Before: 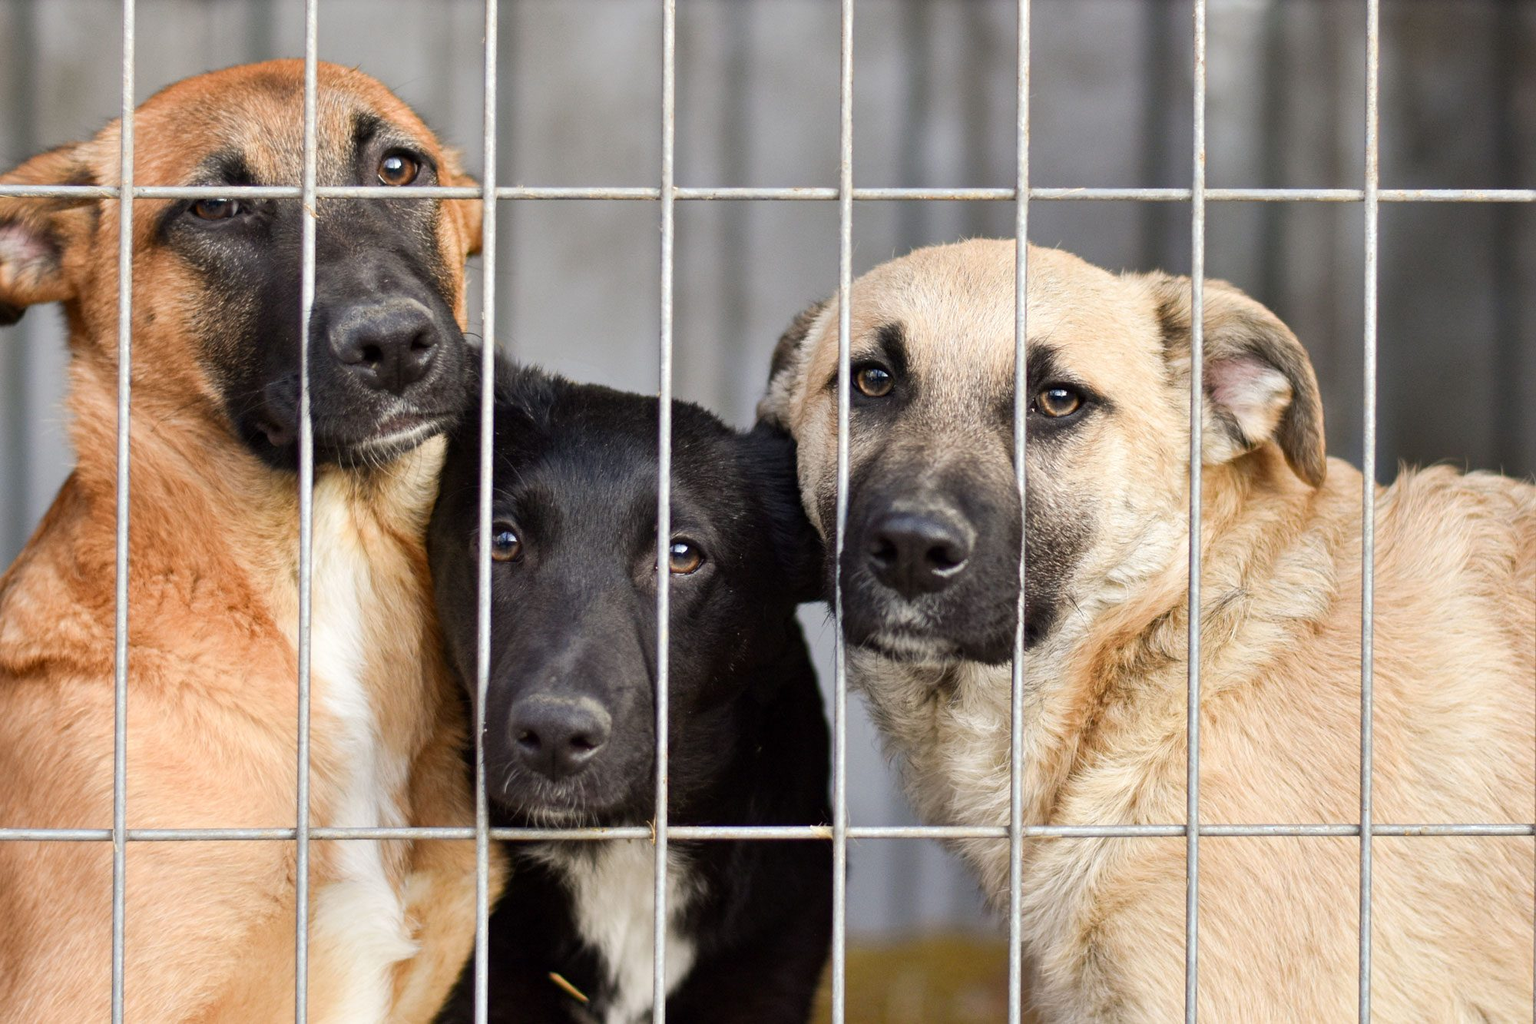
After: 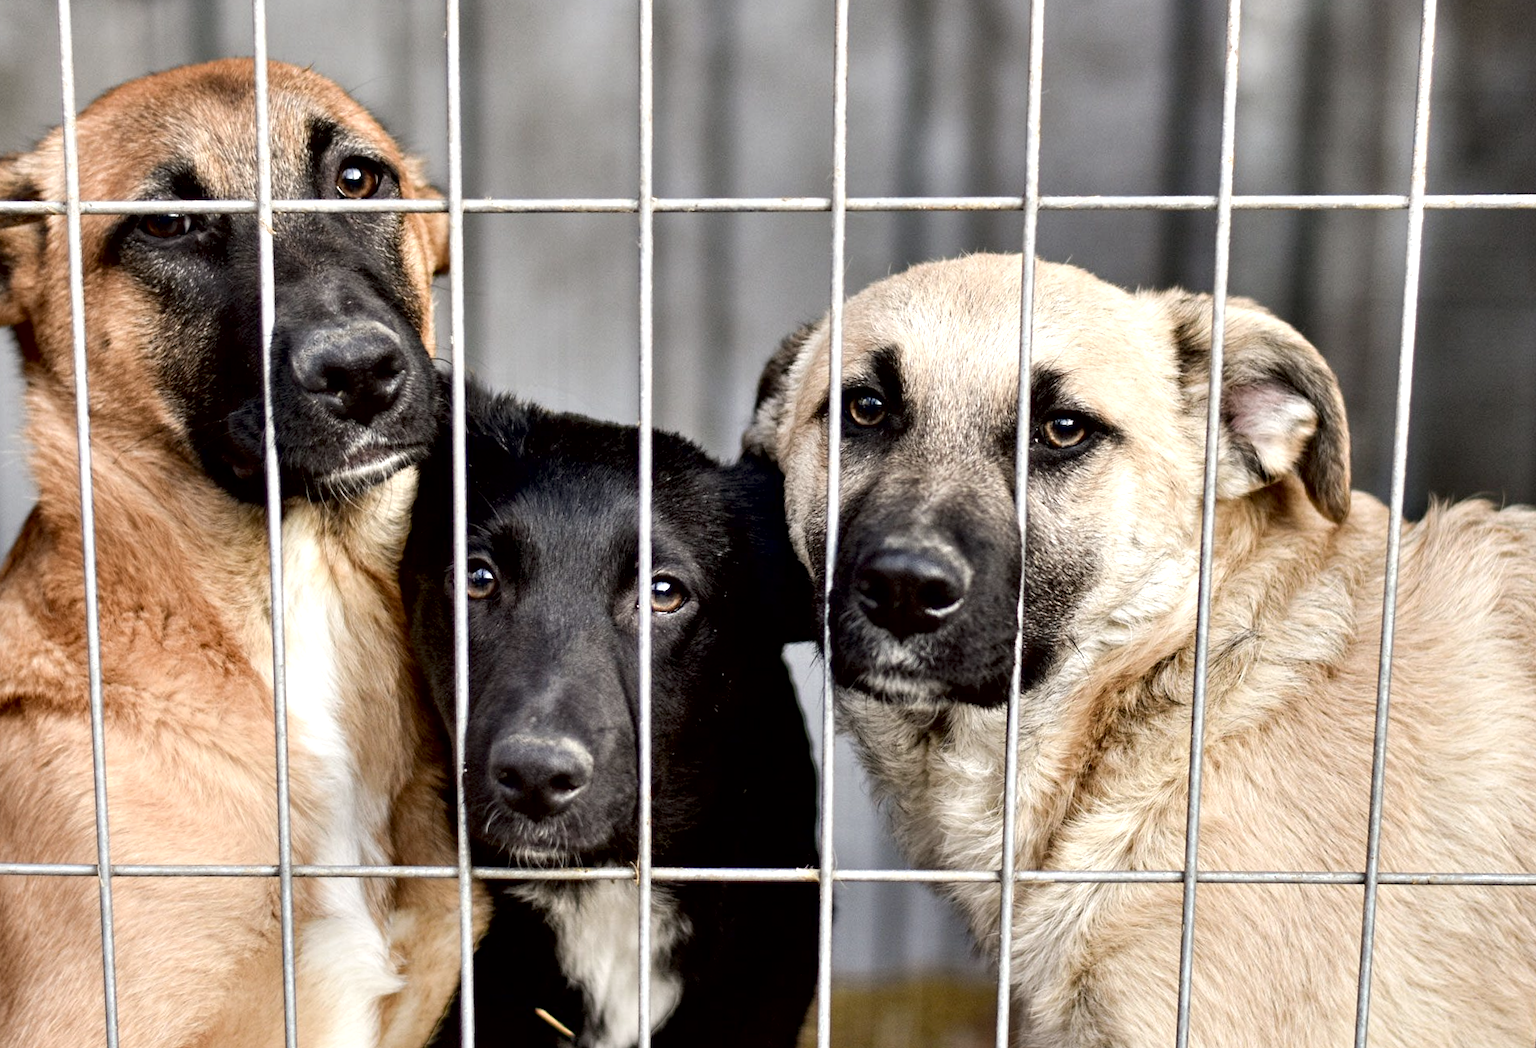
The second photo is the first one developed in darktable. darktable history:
contrast equalizer: y [[0.601, 0.6, 0.598, 0.598, 0.6, 0.601], [0.5 ×6], [0.5 ×6], [0 ×6], [0 ×6]]
contrast brightness saturation: saturation -0.17
exposure: black level correction 0.007, compensate highlight preservation false
rotate and perspective: rotation 0.074°, lens shift (vertical) 0.096, lens shift (horizontal) -0.041, crop left 0.043, crop right 0.952, crop top 0.024, crop bottom 0.979
